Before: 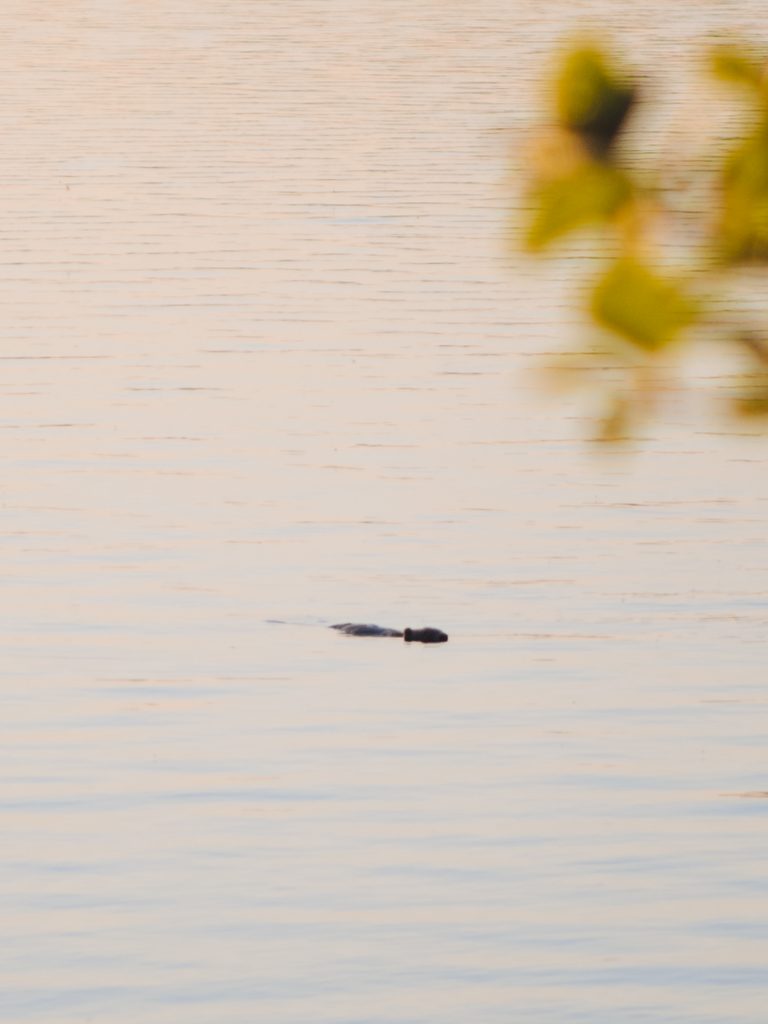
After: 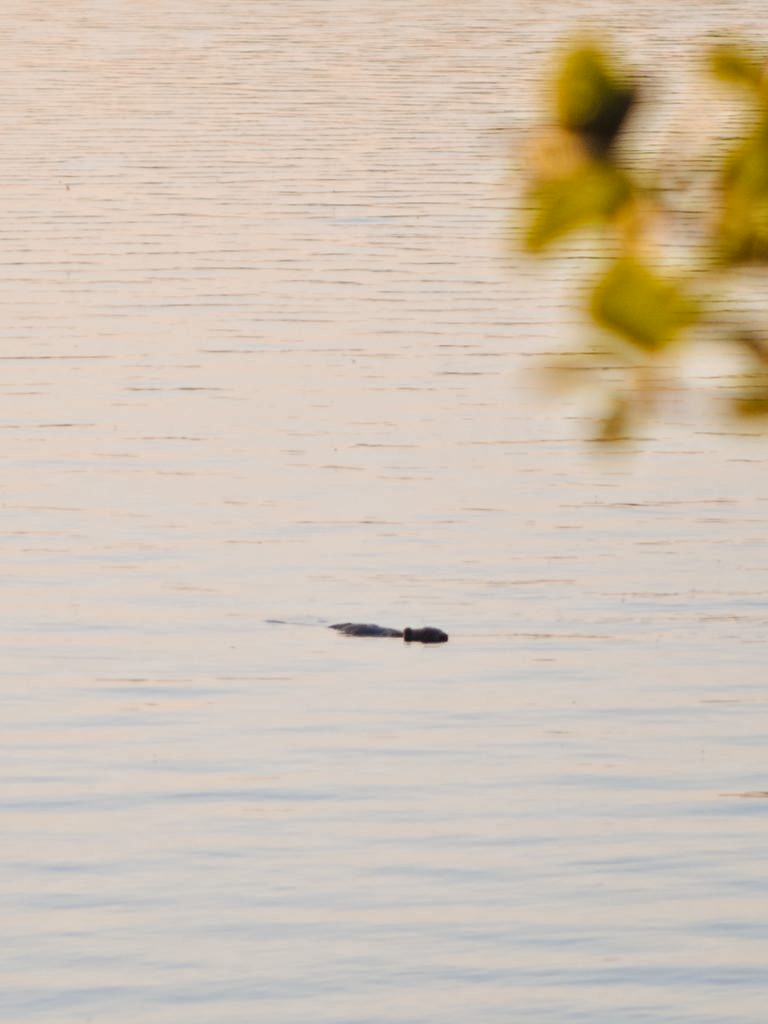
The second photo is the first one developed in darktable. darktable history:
local contrast: mode bilateral grid, contrast 19, coarseness 19, detail 163%, midtone range 0.2
shadows and highlights: shadows 20.32, highlights -20.78, soften with gaussian
